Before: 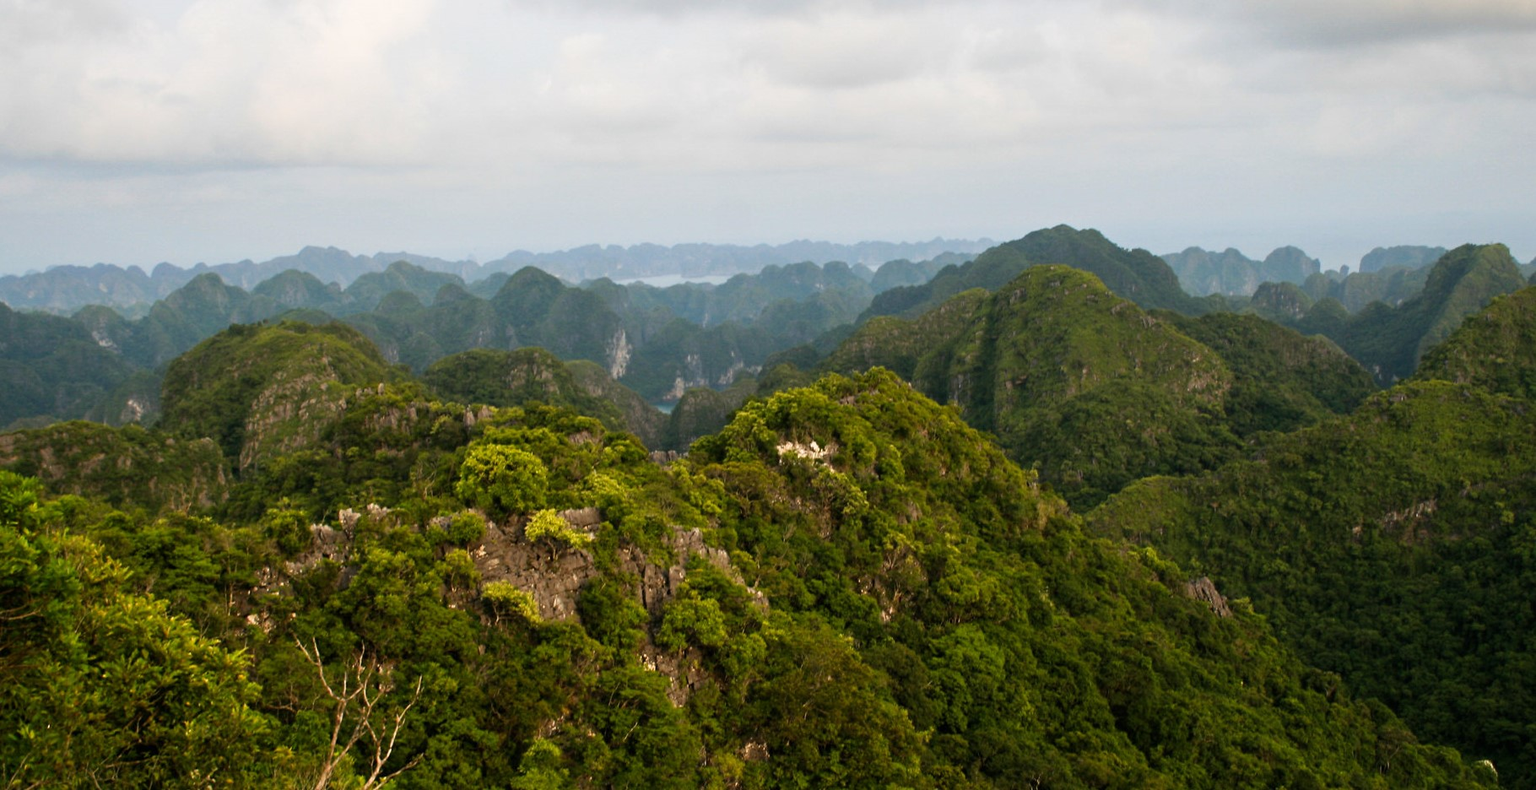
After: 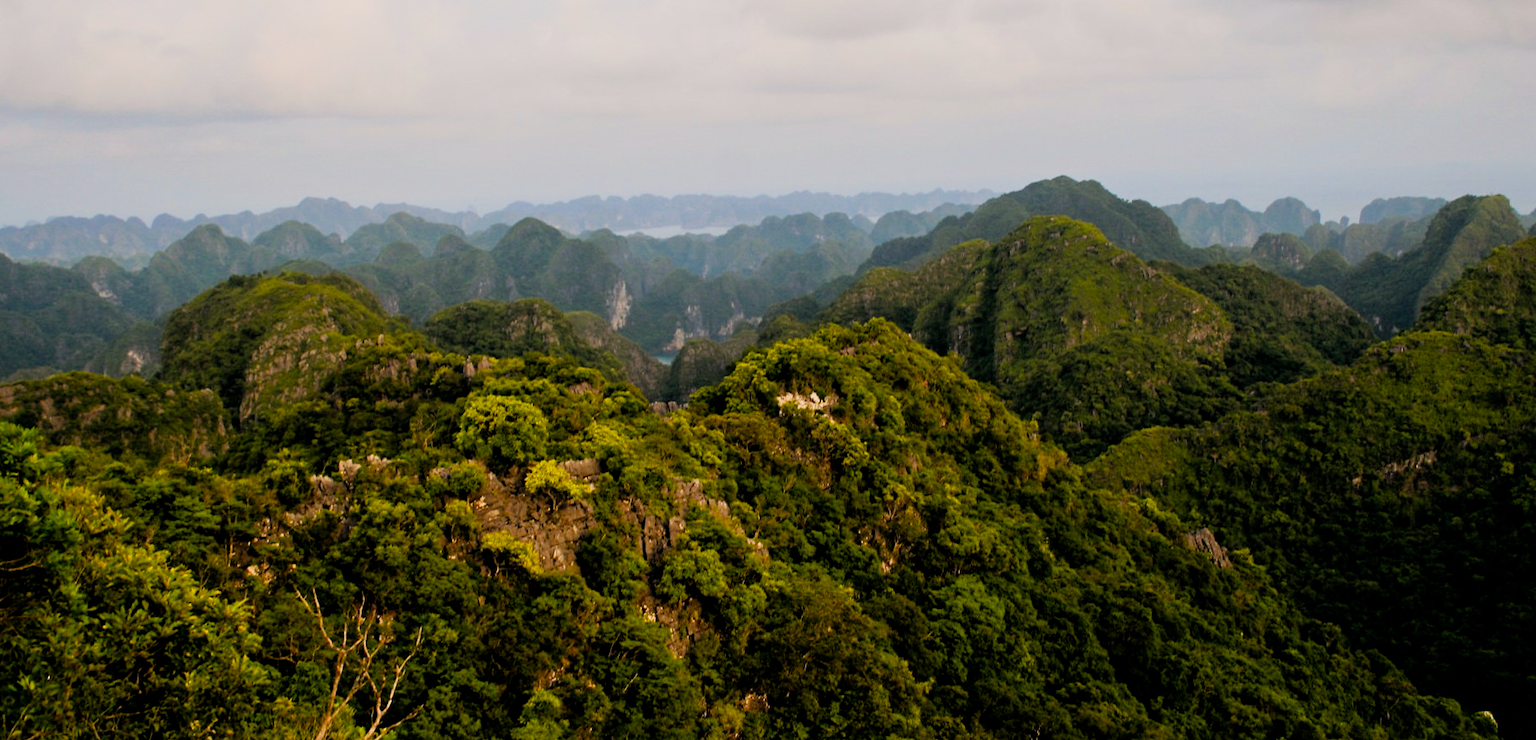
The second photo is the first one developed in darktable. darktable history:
color balance: lift [0.998, 0.998, 1.001, 1.002], gamma [0.995, 1.025, 0.992, 0.975], gain [0.995, 1.02, 0.997, 0.98]
crop and rotate: top 6.25%
filmic rgb: black relative exposure -7.75 EV, white relative exposure 4.4 EV, threshold 3 EV, target black luminance 0%, hardness 3.76, latitude 50.51%, contrast 1.074, highlights saturation mix 10%, shadows ↔ highlights balance -0.22%, color science v4 (2020), enable highlight reconstruction true
